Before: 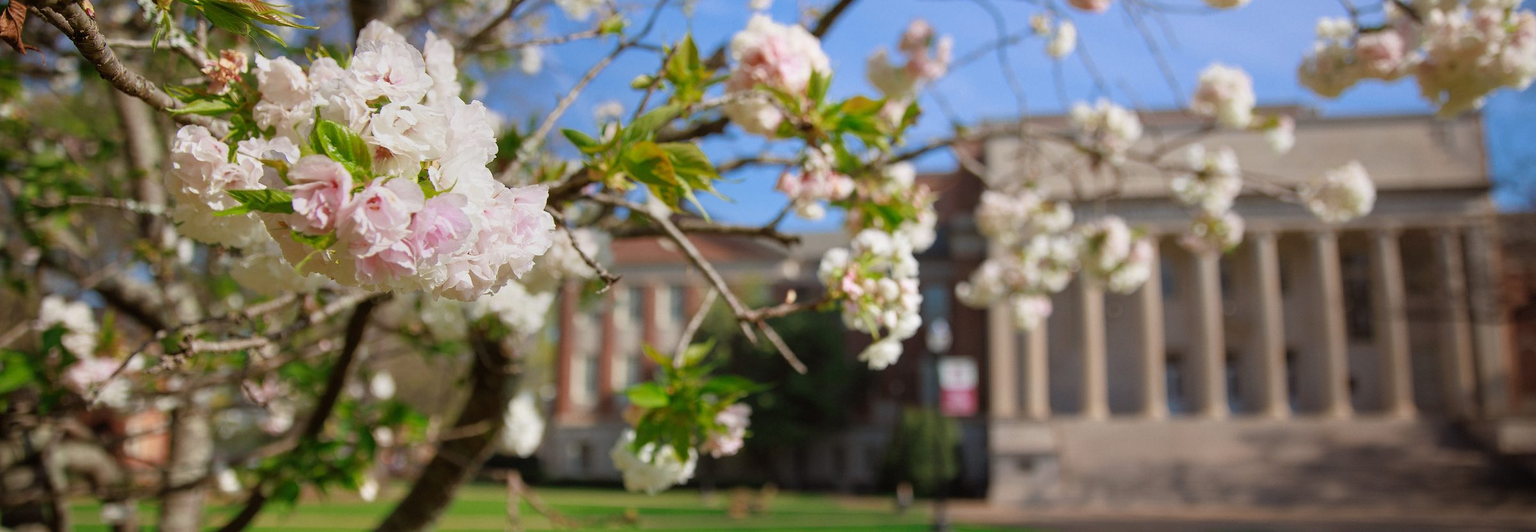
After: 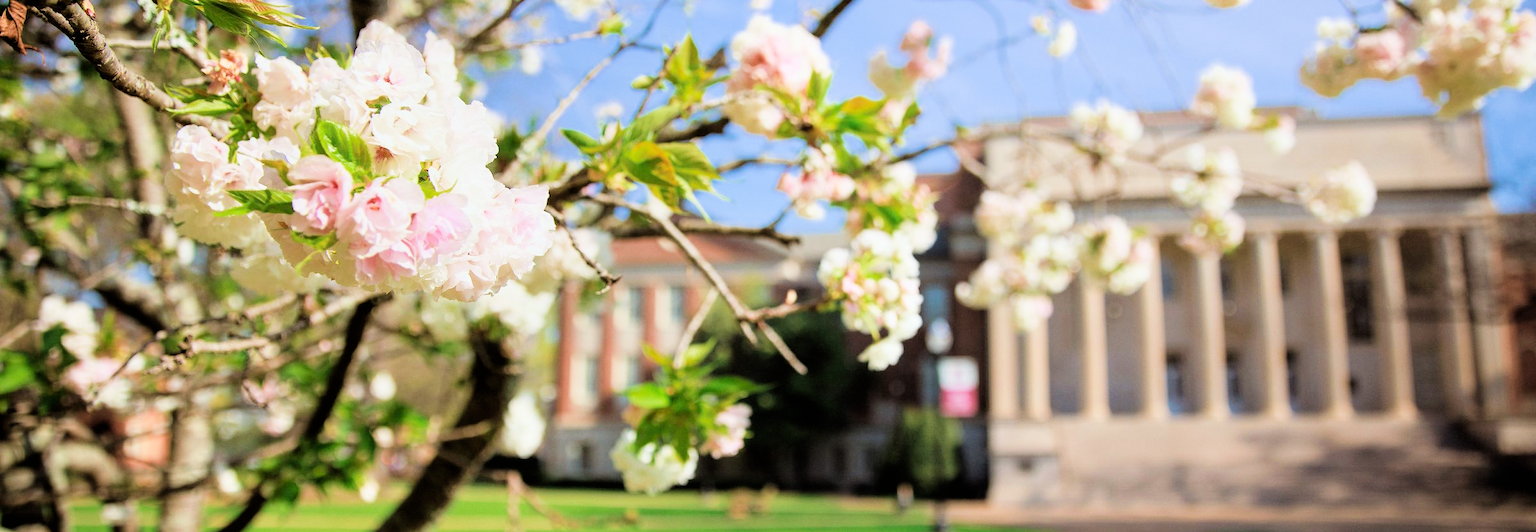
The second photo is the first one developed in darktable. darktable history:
velvia: on, module defaults
exposure: exposure 1.2 EV, compensate highlight preservation false
white balance: red 0.978, blue 0.999
filmic rgb: black relative exposure -5 EV, hardness 2.88, contrast 1.3
